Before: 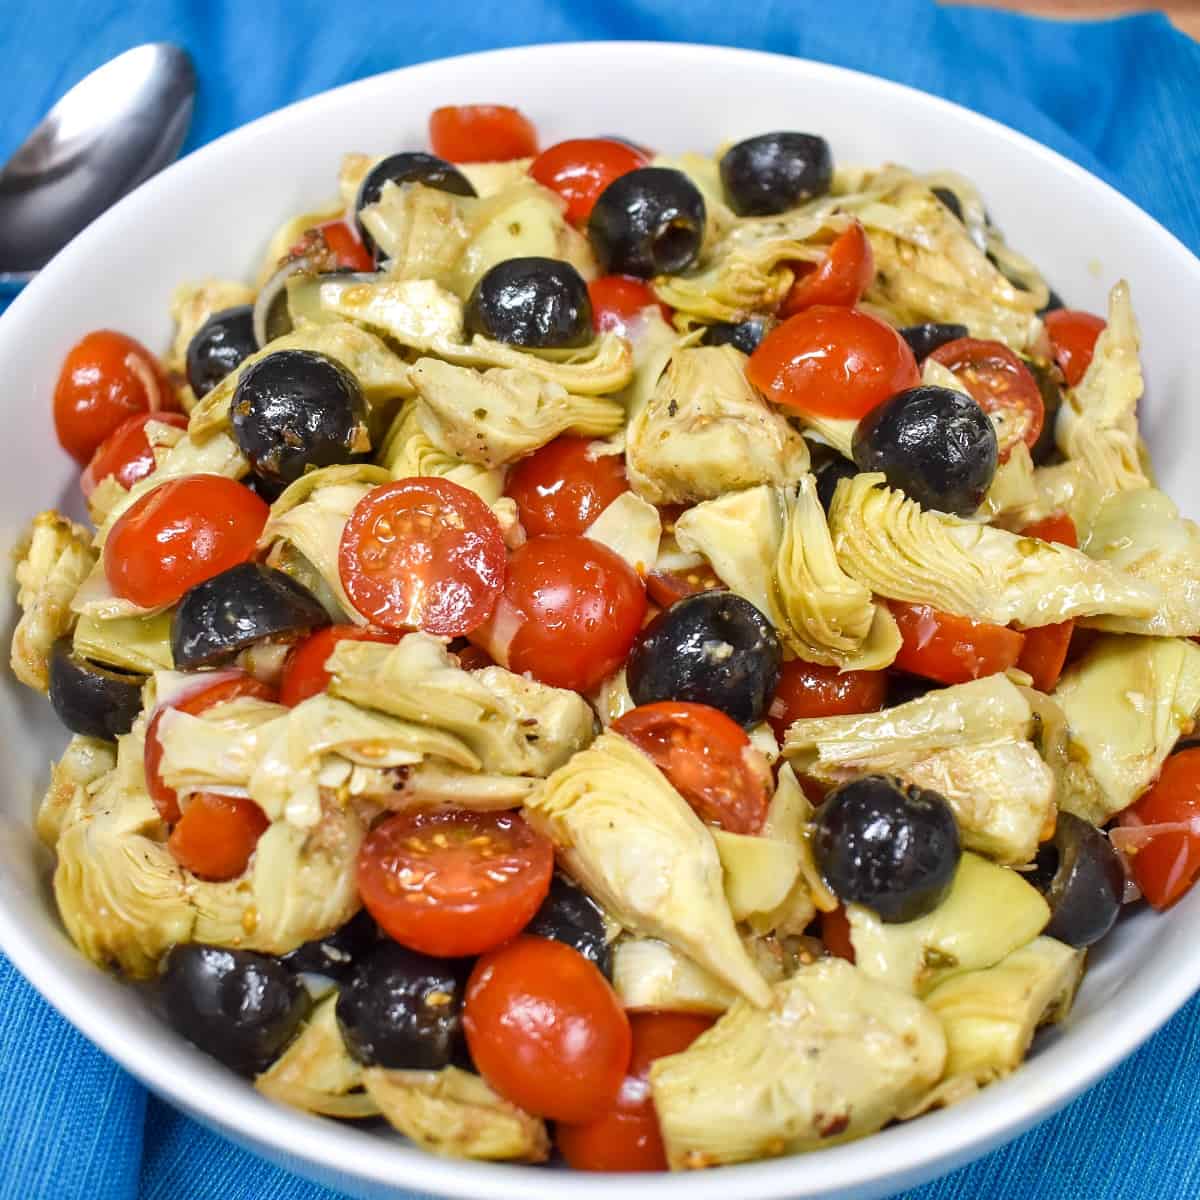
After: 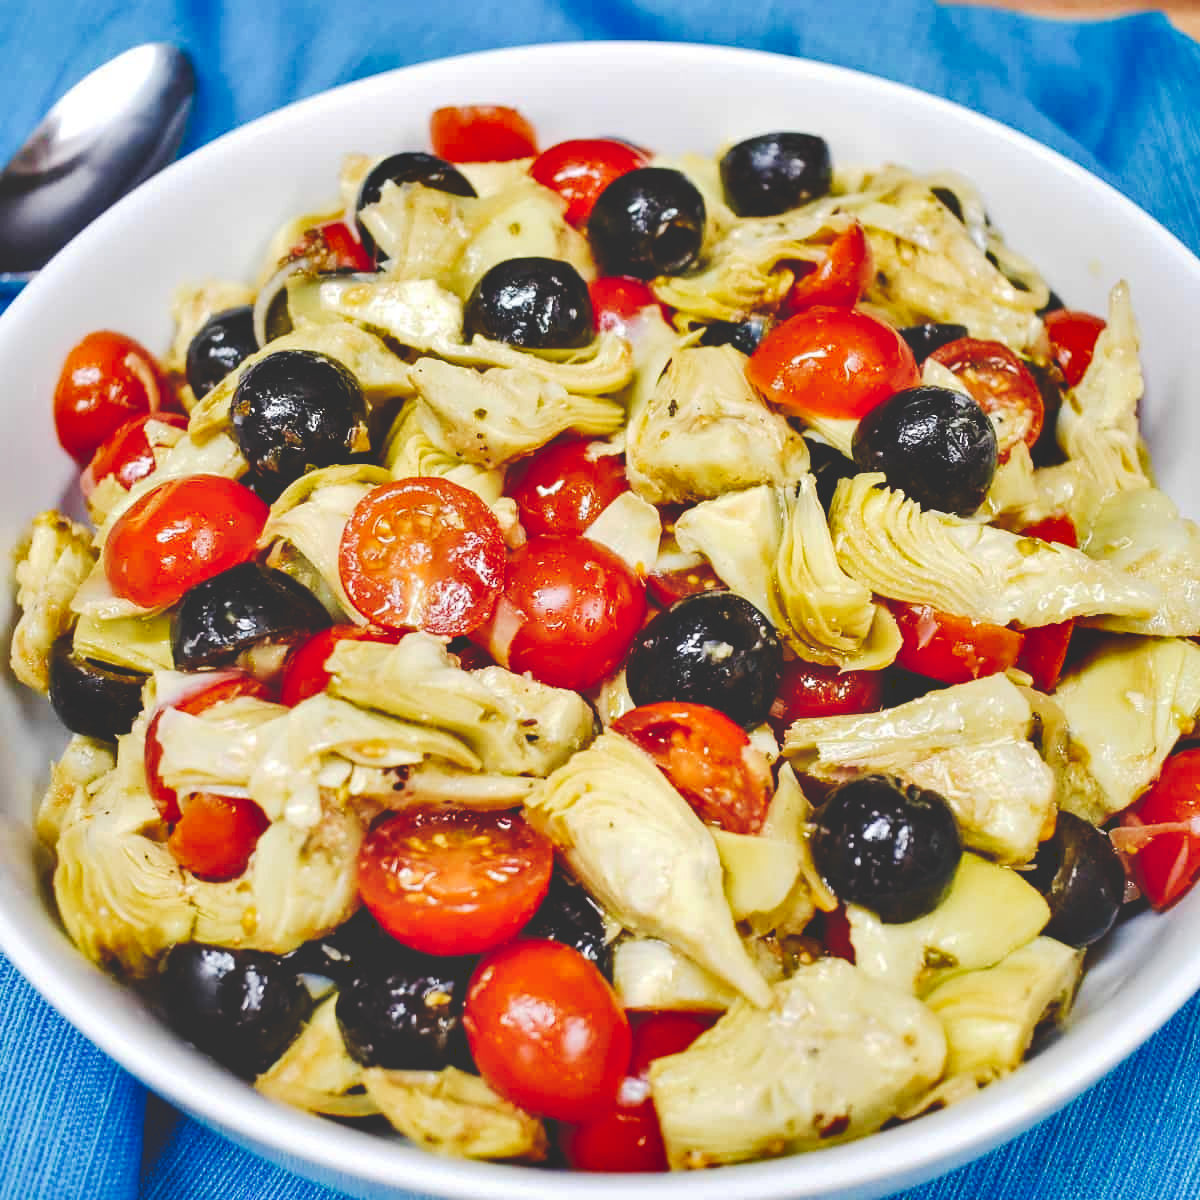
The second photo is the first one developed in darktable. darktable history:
shadows and highlights: low approximation 0.01, soften with gaussian
velvia: strength 15%
tone curve: curves: ch0 [(0, 0) (0.003, 0.195) (0.011, 0.196) (0.025, 0.196) (0.044, 0.196) (0.069, 0.196) (0.1, 0.196) (0.136, 0.197) (0.177, 0.207) (0.224, 0.224) (0.277, 0.268) (0.335, 0.336) (0.399, 0.424) (0.468, 0.533) (0.543, 0.632) (0.623, 0.715) (0.709, 0.789) (0.801, 0.85) (0.898, 0.906) (1, 1)], preserve colors none
